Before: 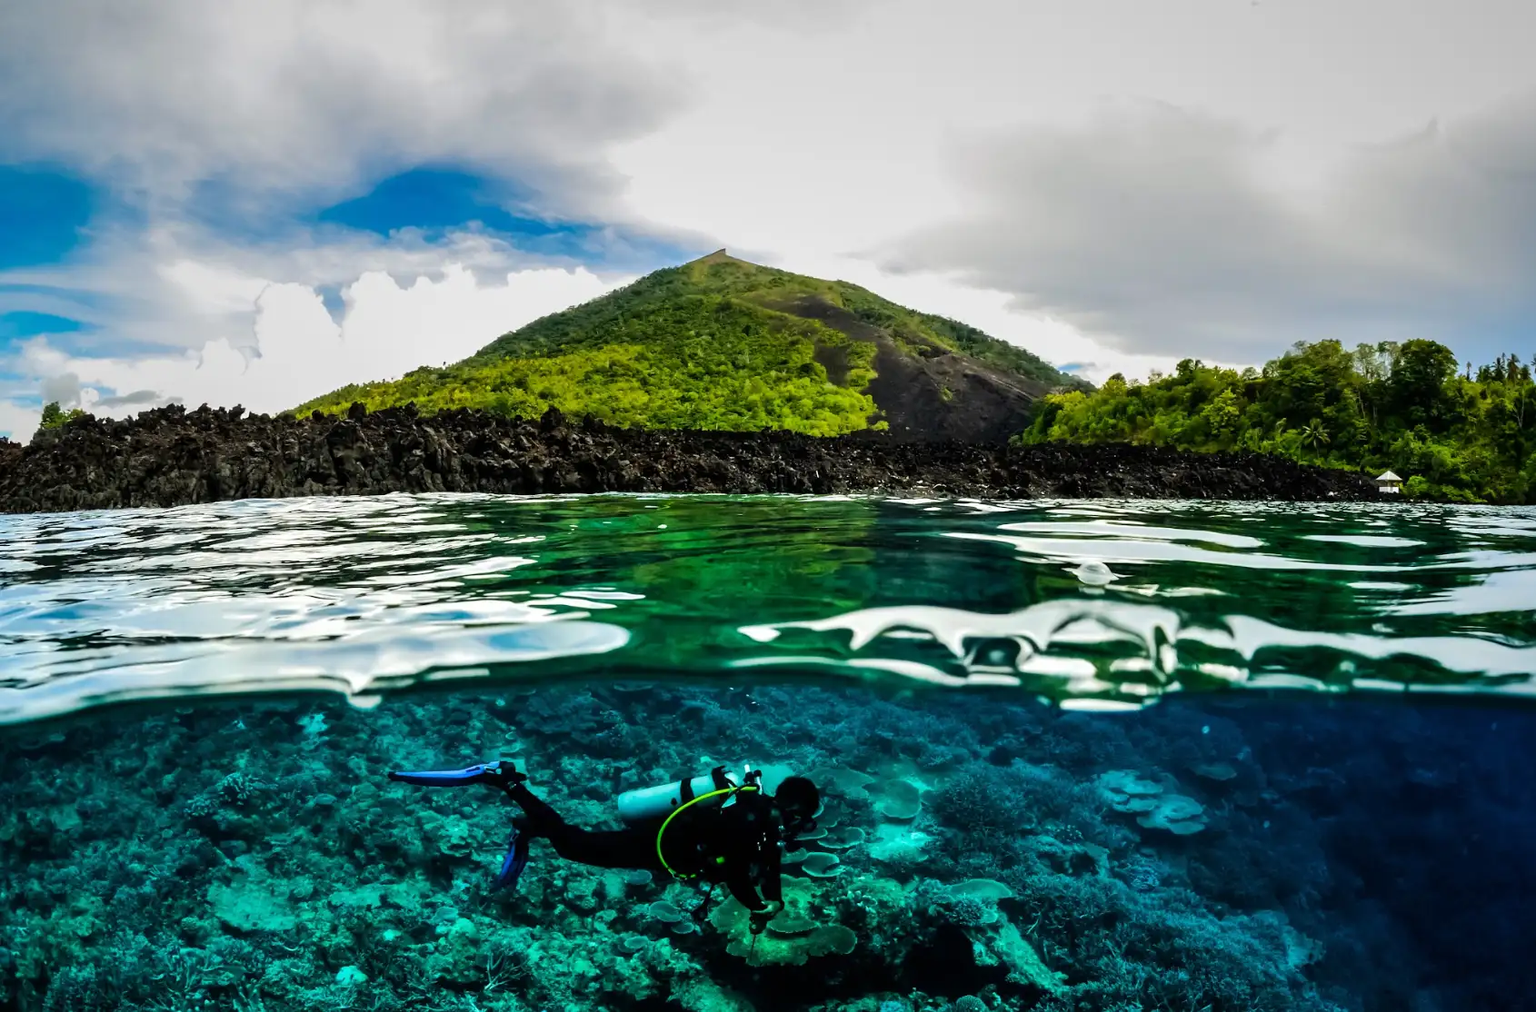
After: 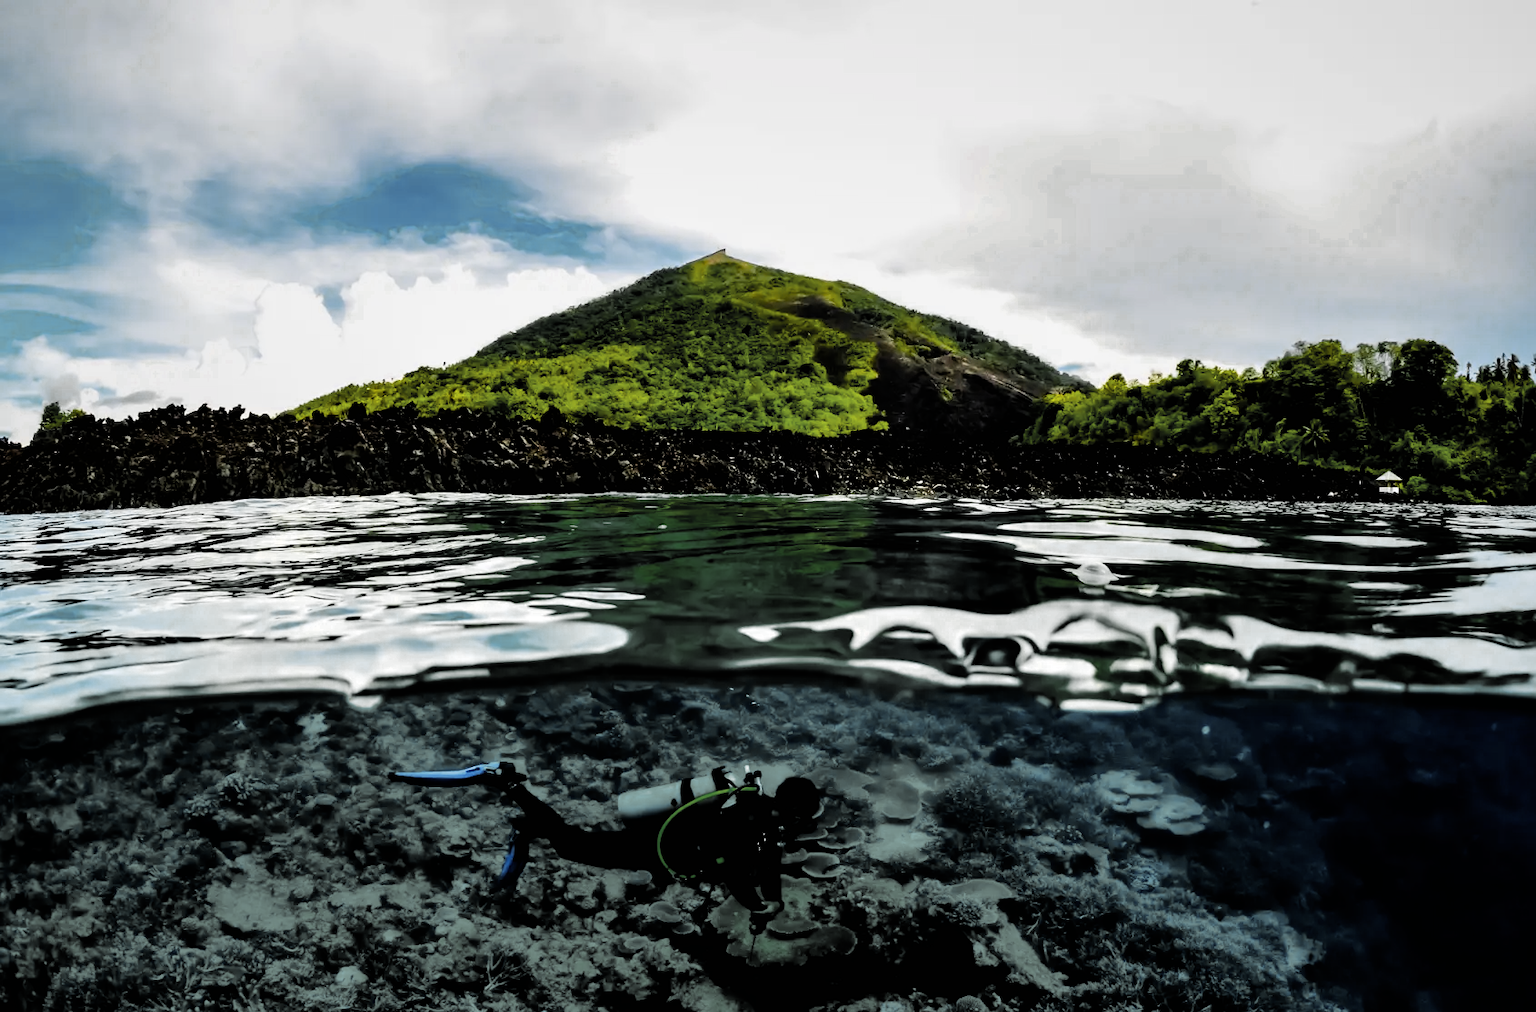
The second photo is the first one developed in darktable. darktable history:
filmic rgb: black relative exposure -5.13 EV, white relative exposure 3.98 EV, hardness 2.88, contrast 1.407, highlights saturation mix -19.79%
levels: mode automatic, levels [0, 0.499, 1]
color zones: curves: ch0 [(0.035, 0.242) (0.25, 0.5) (0.384, 0.214) (0.488, 0.255) (0.75, 0.5)]; ch1 [(0.063, 0.379) (0.25, 0.5) (0.354, 0.201) (0.489, 0.085) (0.729, 0.271)]; ch2 [(0.25, 0.5) (0.38, 0.517) (0.442, 0.51) (0.735, 0.456)]
color balance rgb: linear chroma grading › global chroma 9.081%, perceptual saturation grading › global saturation 30.986%
